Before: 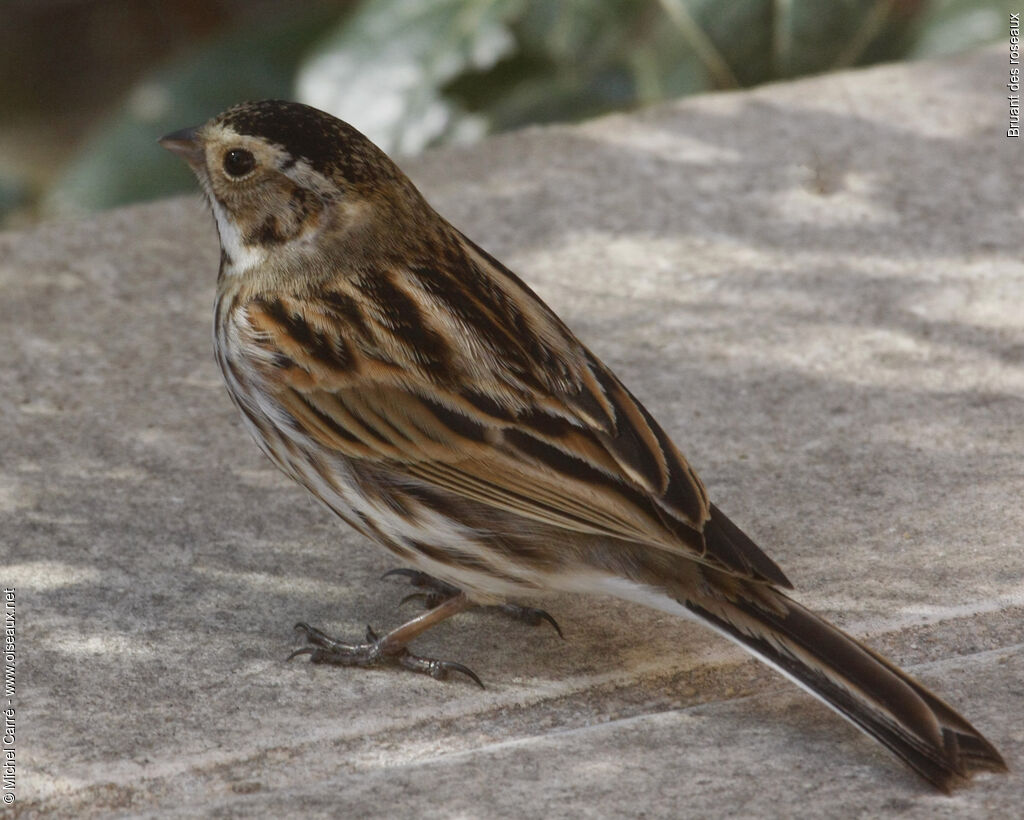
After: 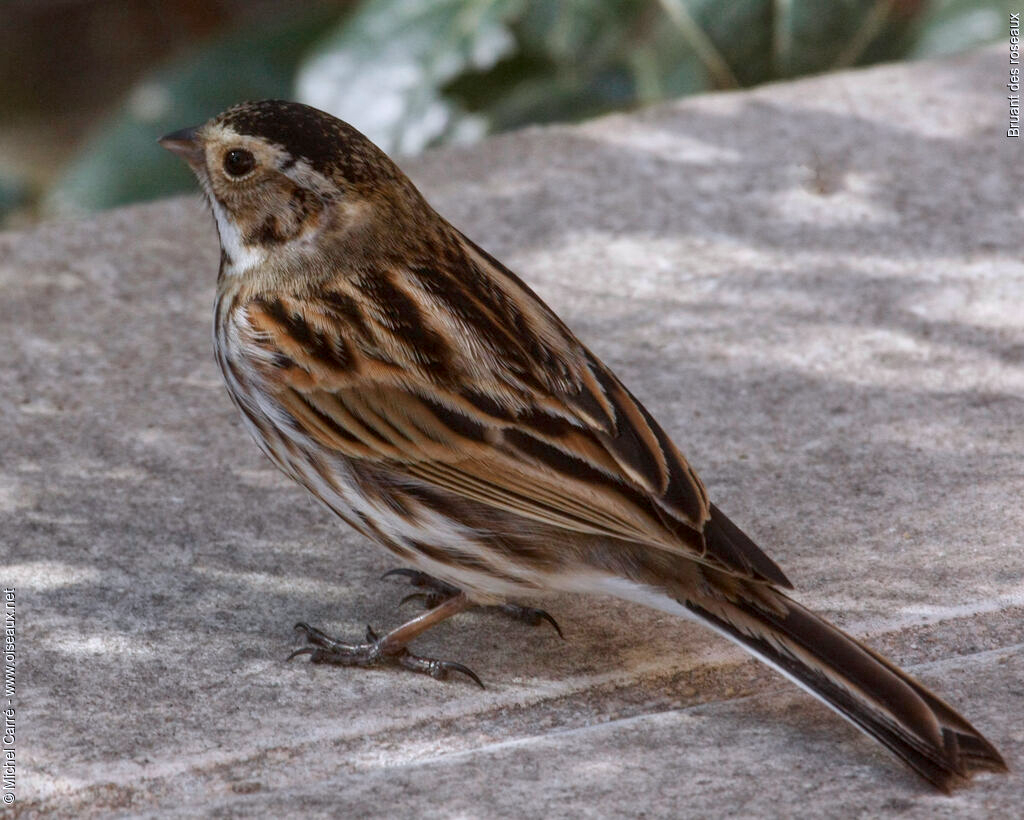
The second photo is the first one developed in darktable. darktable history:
color calibration: gray › normalize channels true, illuminant as shot in camera, x 0.358, y 0.373, temperature 4628.91 K, gamut compression 0.026
local contrast: on, module defaults
